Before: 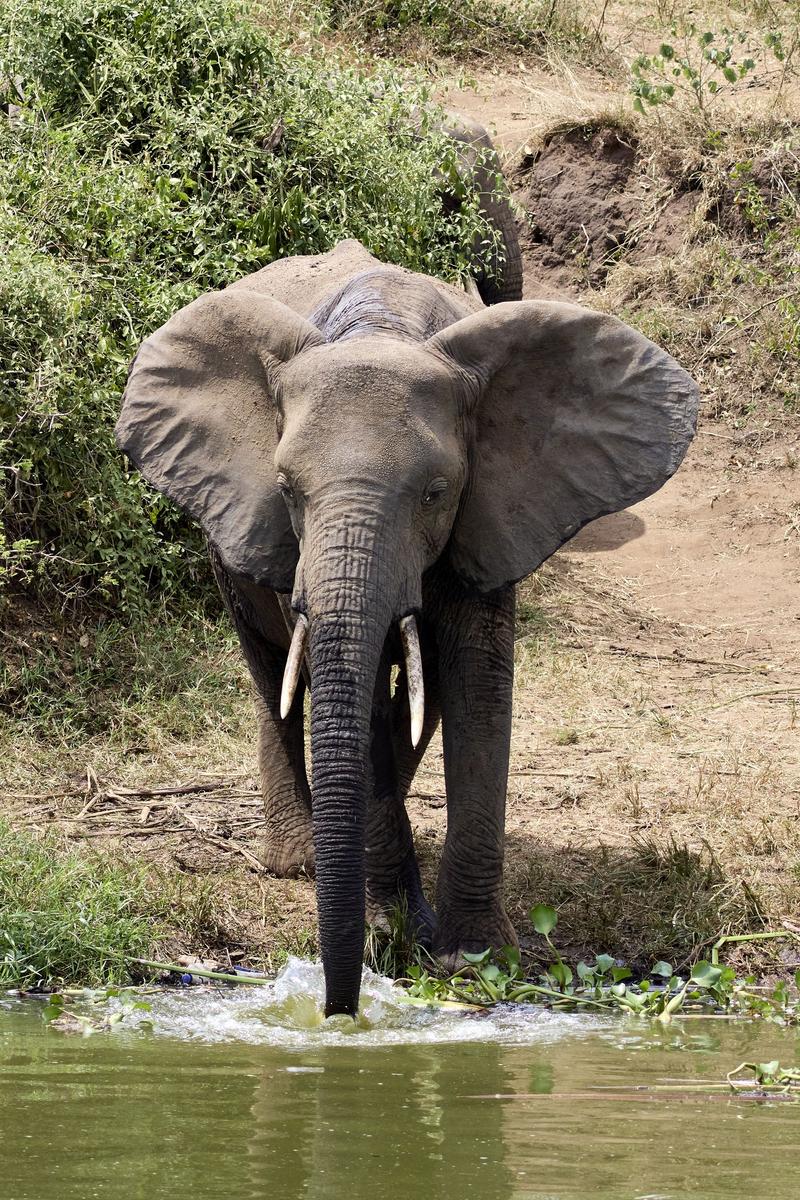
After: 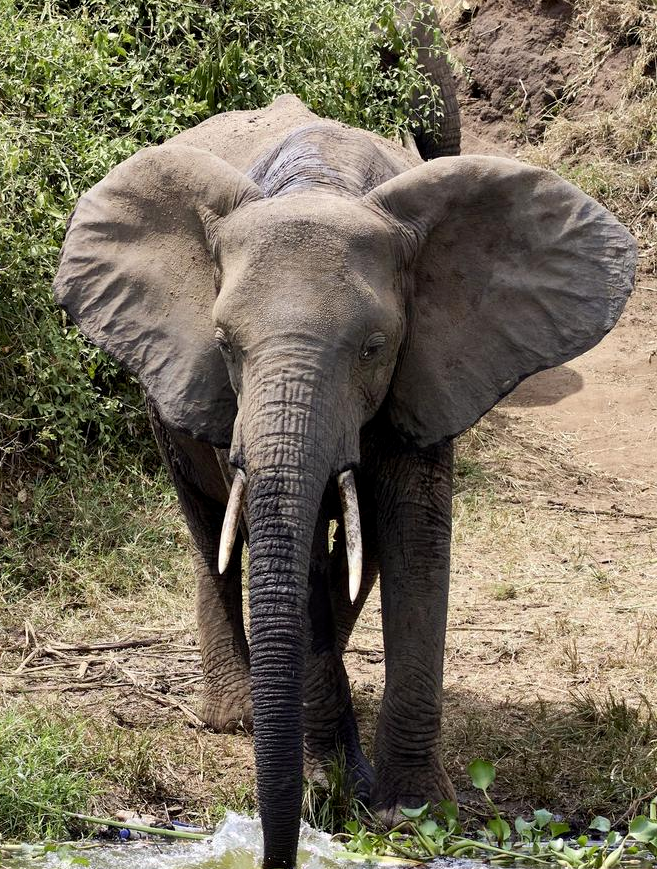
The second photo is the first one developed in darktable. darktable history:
exposure: black level correction 0.002, compensate highlight preservation false
crop: left 7.771%, top 12.109%, right 10.019%, bottom 15.452%
